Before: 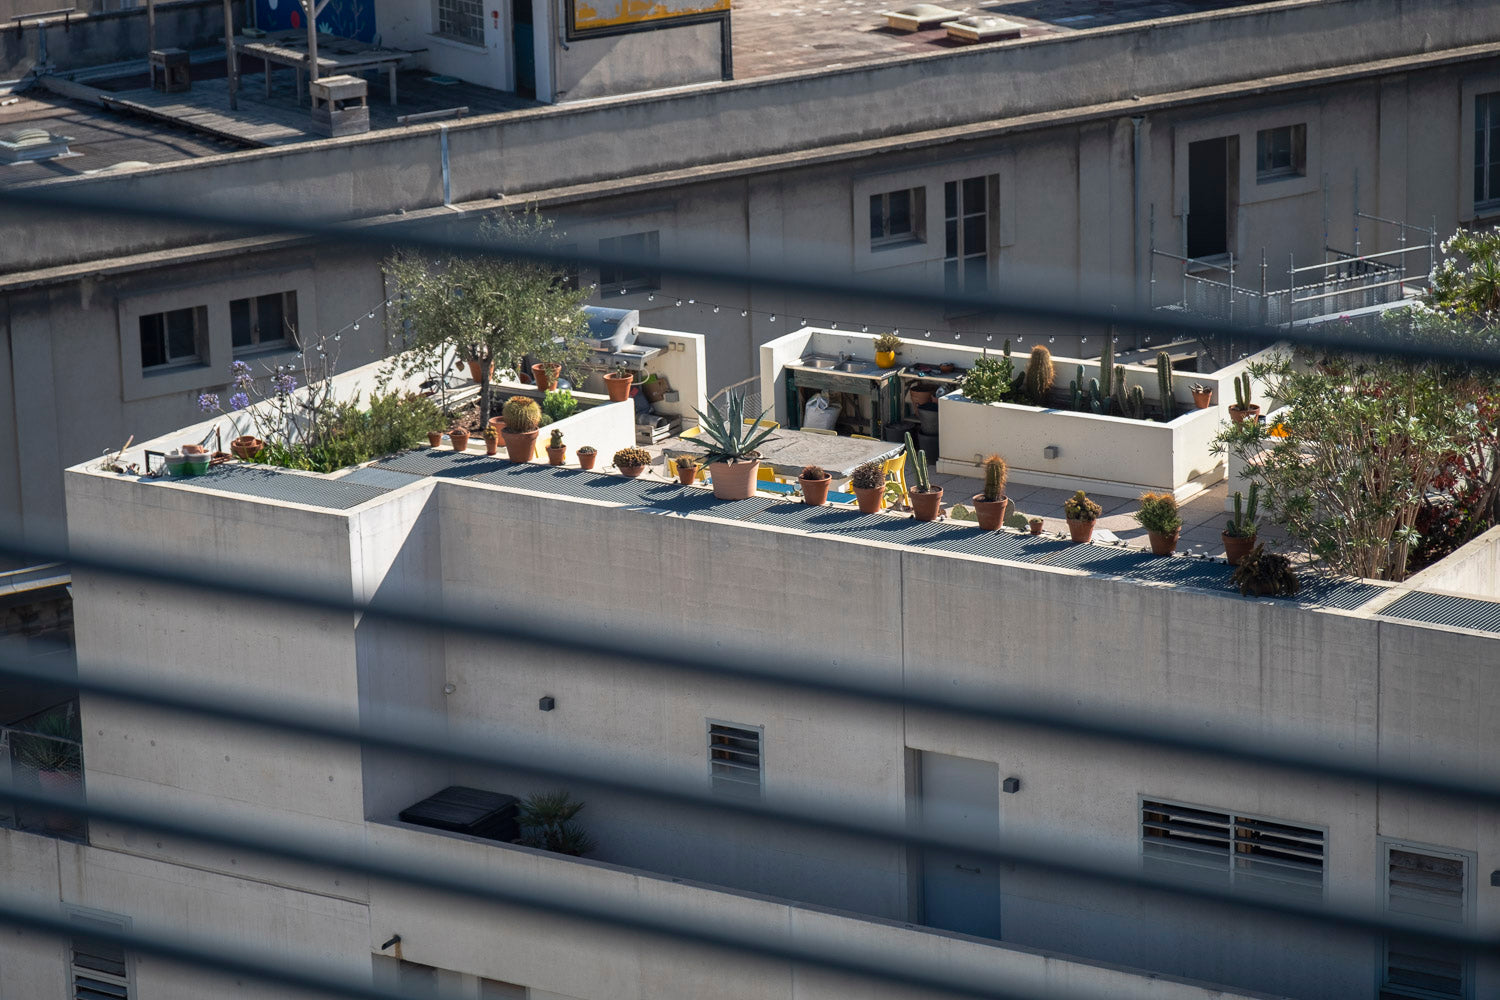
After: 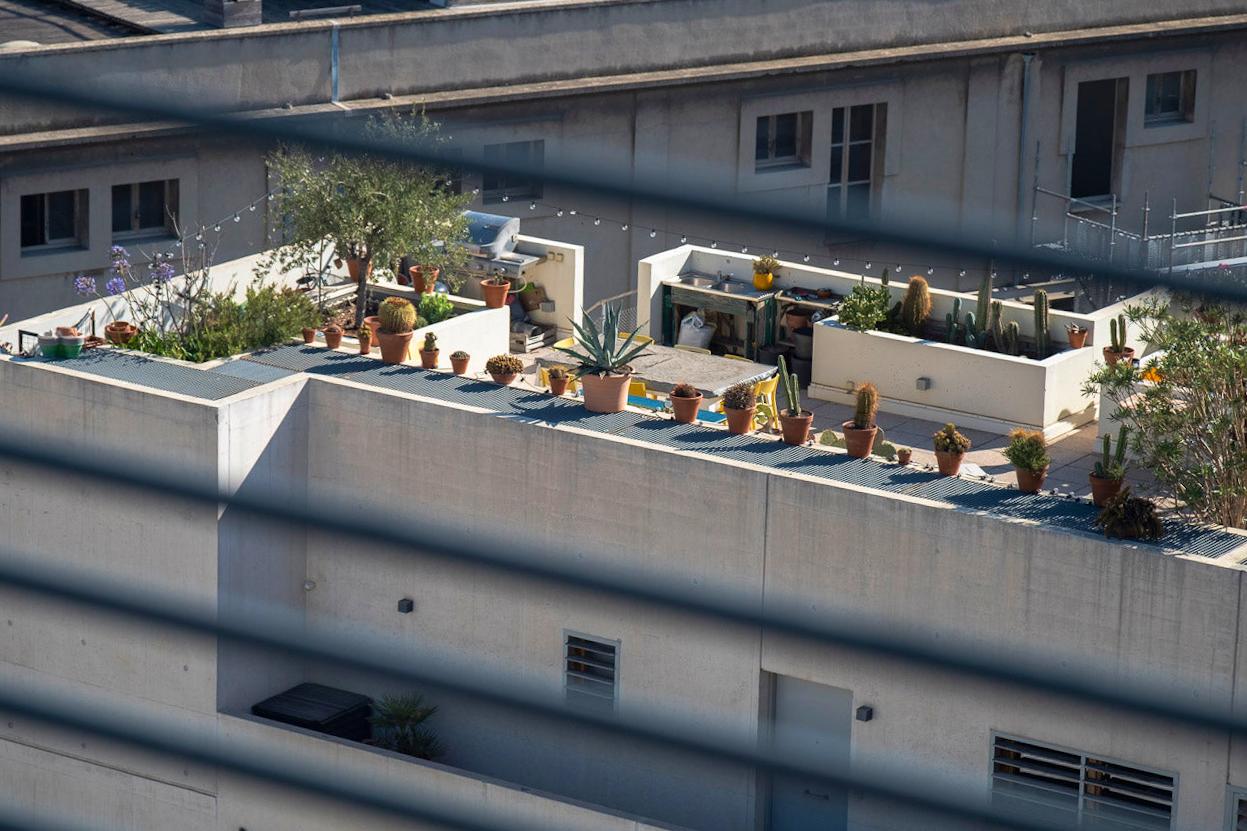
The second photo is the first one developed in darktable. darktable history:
crop and rotate: angle -3.27°, left 5.211%, top 5.211%, right 4.607%, bottom 4.607%
velvia: on, module defaults
